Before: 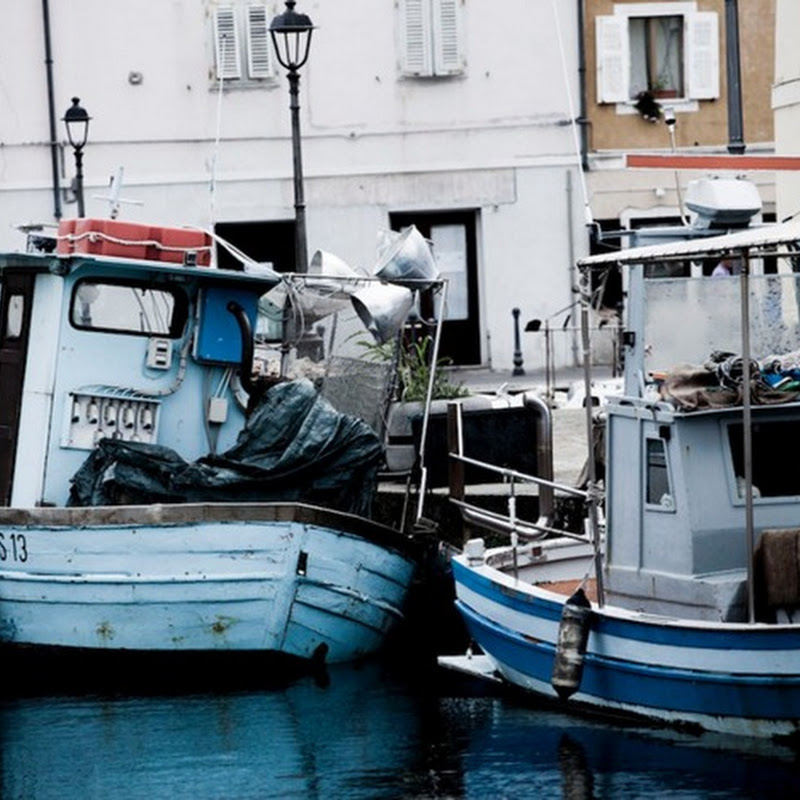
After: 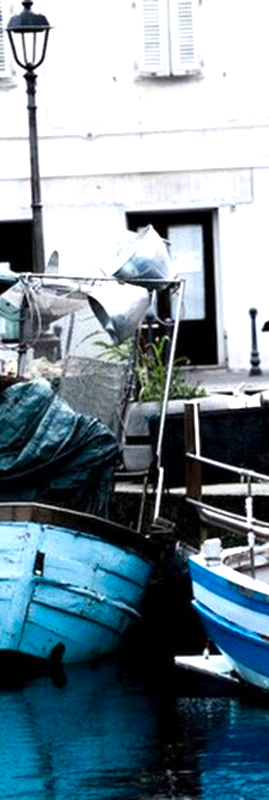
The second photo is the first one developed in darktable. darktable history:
crop: left 32.96%, right 33.401%
color balance rgb: linear chroma grading › global chroma 14.873%, perceptual saturation grading › global saturation 25.246%, perceptual brilliance grading › global brilliance 18.668%
